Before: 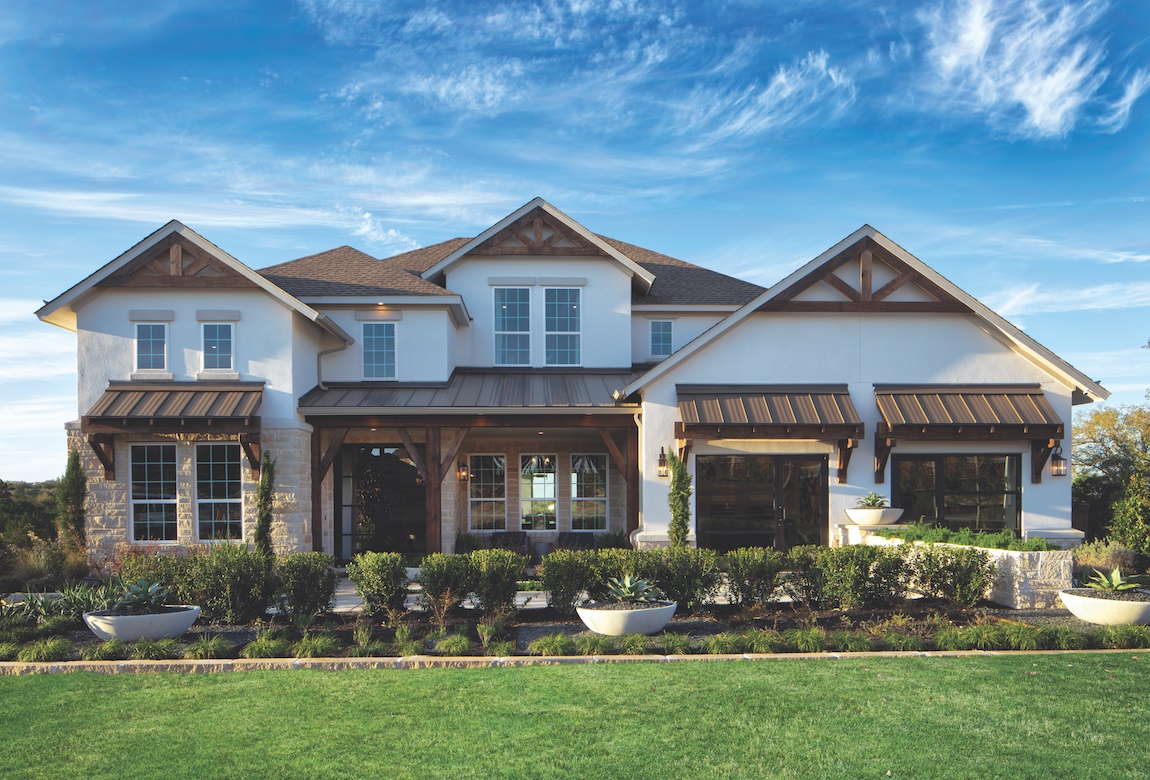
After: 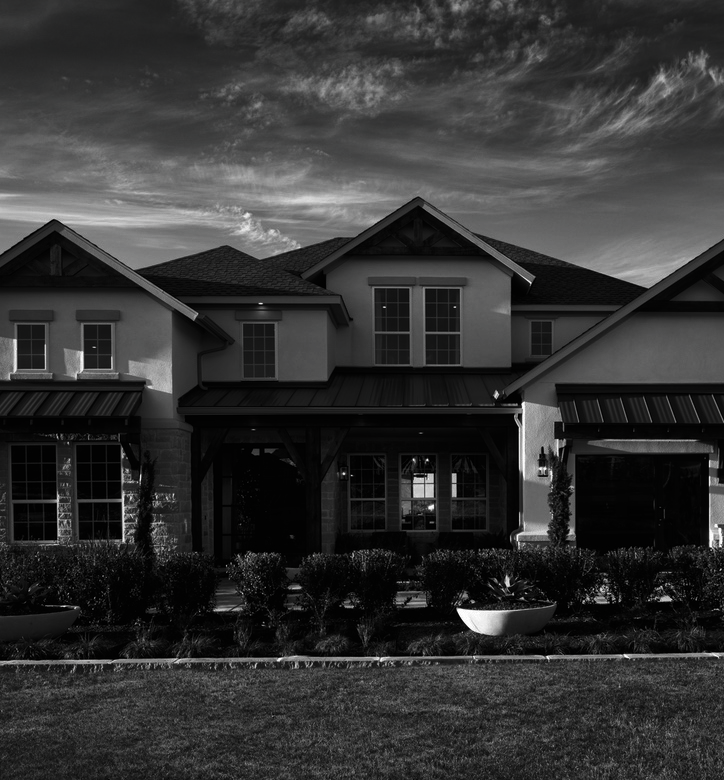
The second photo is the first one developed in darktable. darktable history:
crop: left 10.447%, right 26.552%
contrast brightness saturation: contrast 0.021, brightness -0.982, saturation -0.996
